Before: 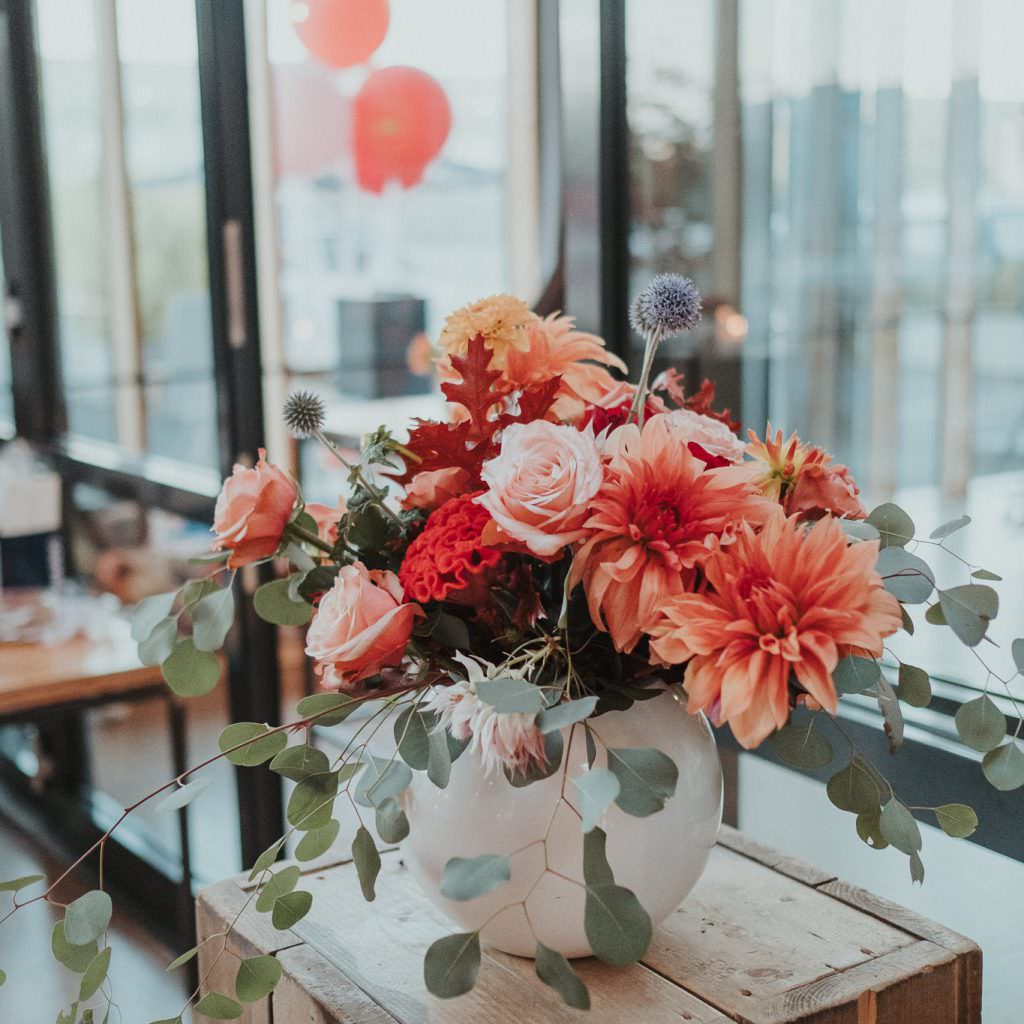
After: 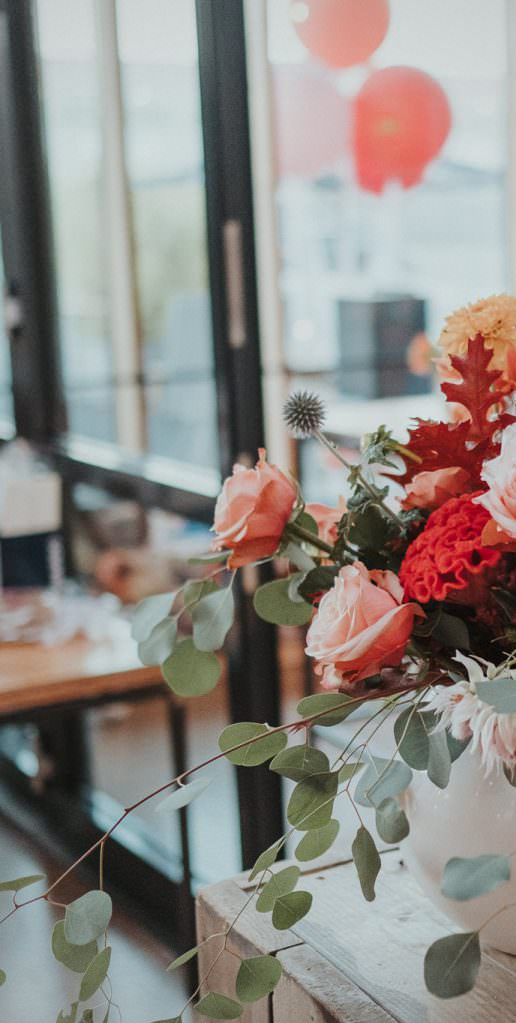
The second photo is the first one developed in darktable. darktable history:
vignetting: brightness -0.262
crop and rotate: left 0.044%, top 0%, right 49.557%
